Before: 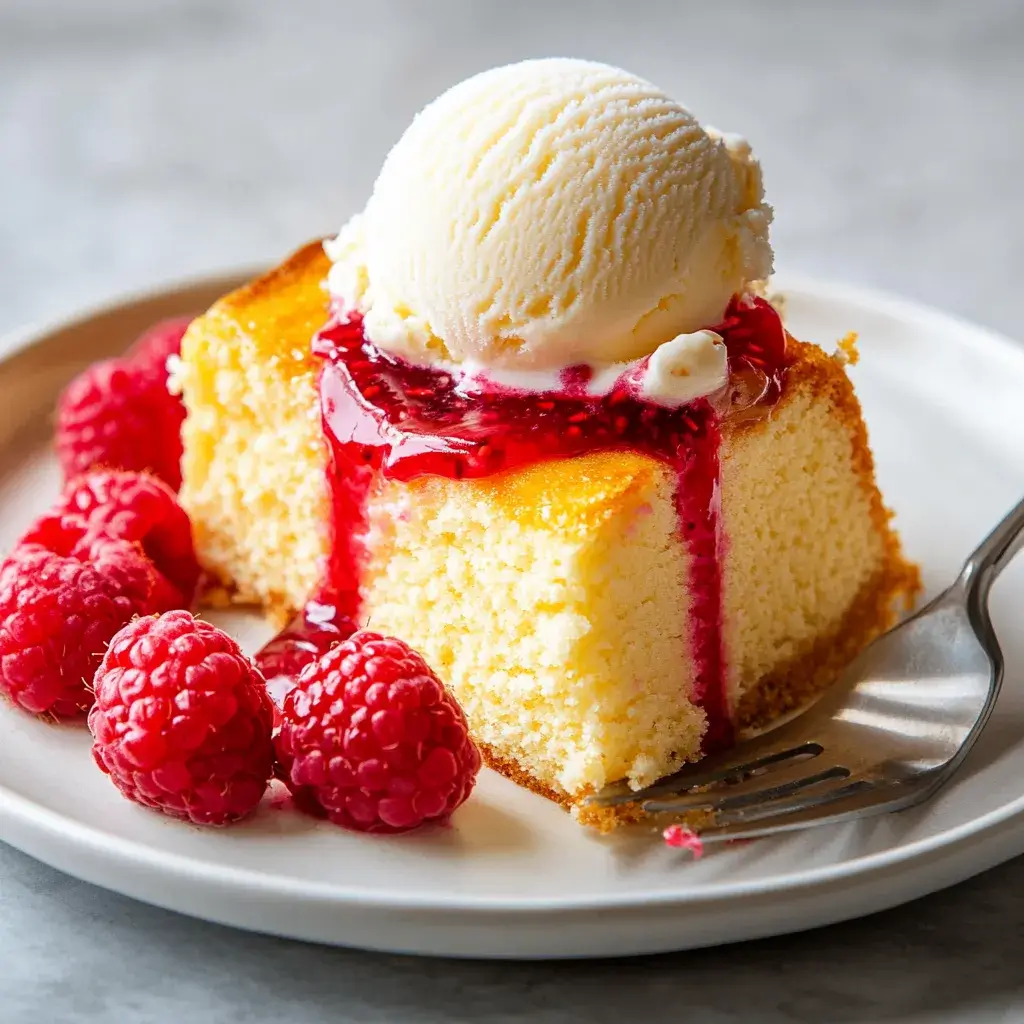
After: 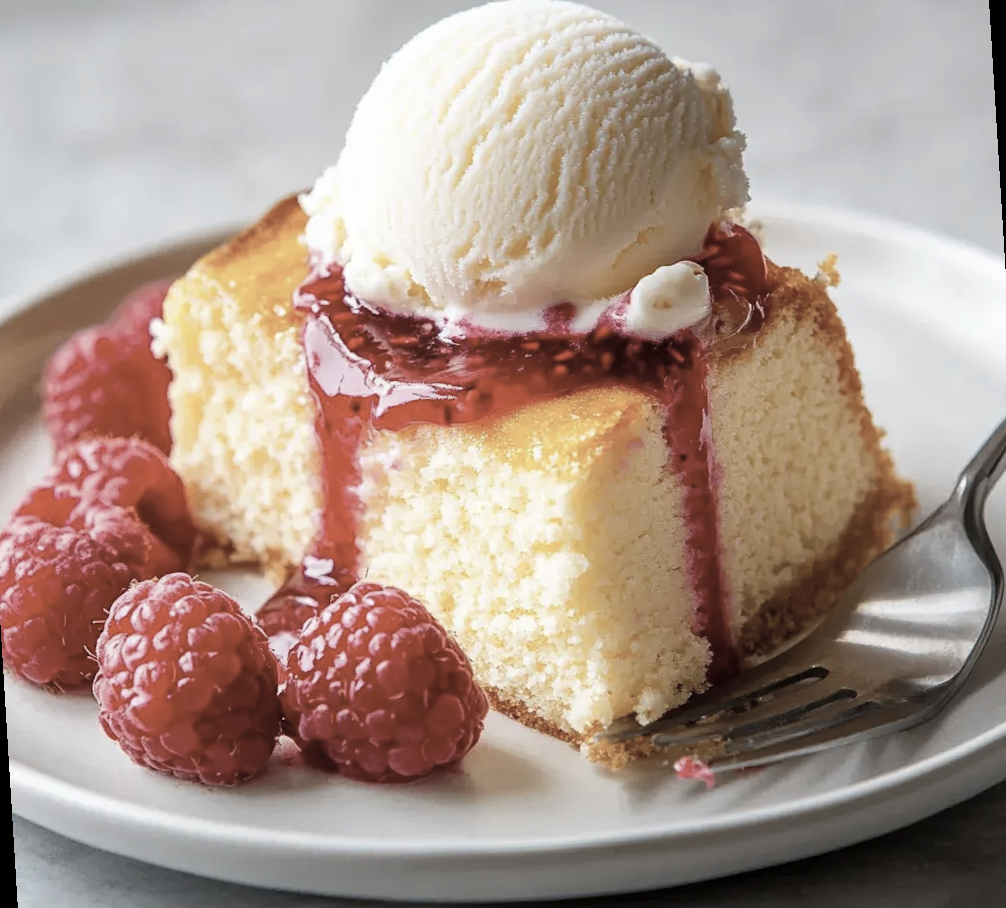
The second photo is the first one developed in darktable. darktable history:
rotate and perspective: rotation -3.52°, crop left 0.036, crop right 0.964, crop top 0.081, crop bottom 0.919
color correction: saturation 0.5
